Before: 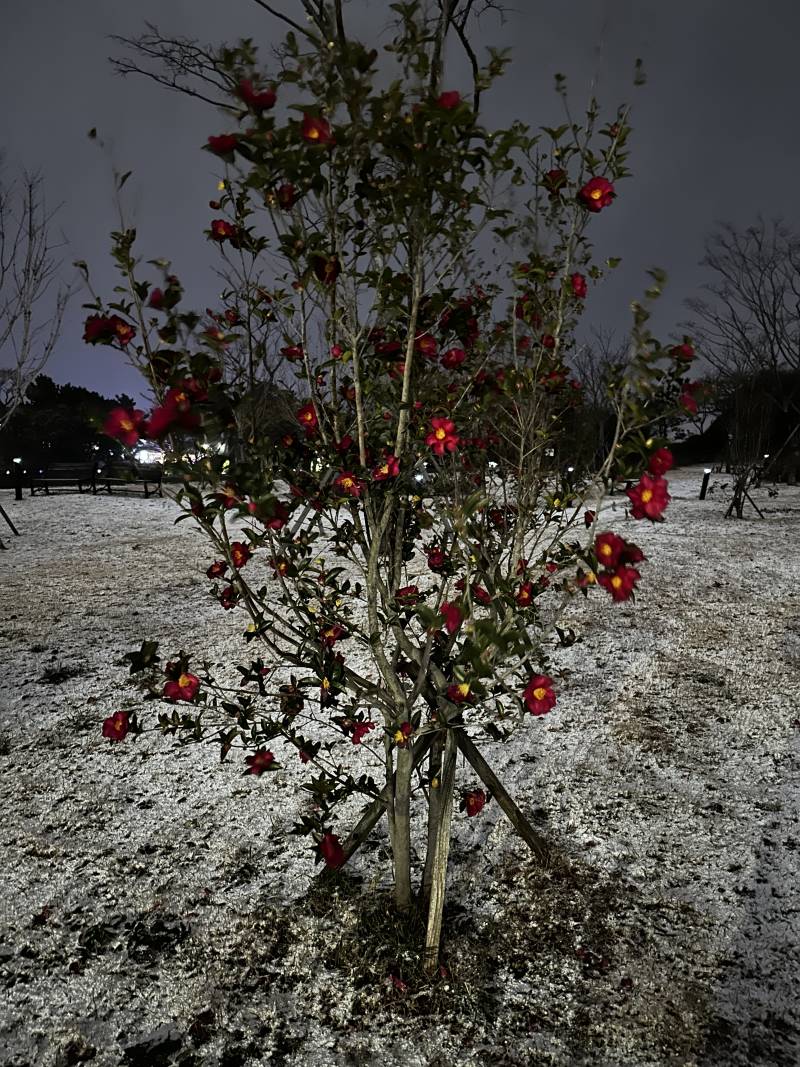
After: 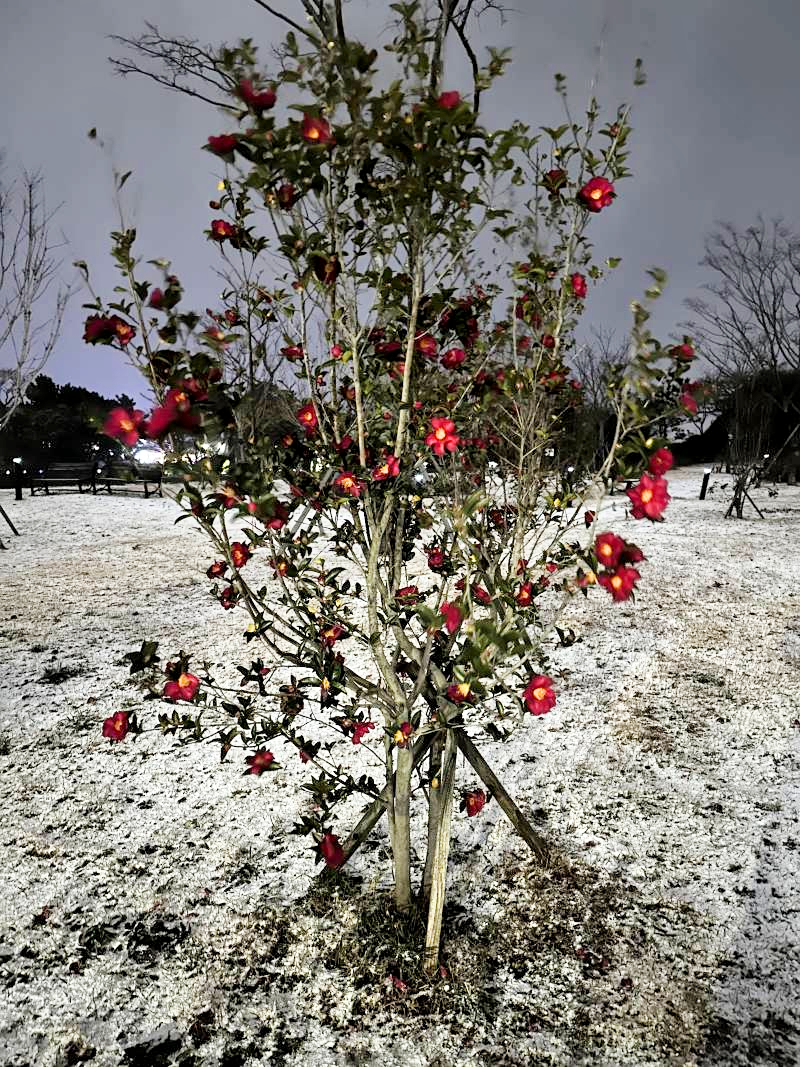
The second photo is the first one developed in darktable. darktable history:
filmic rgb: black relative exposure -7.65 EV, white relative exposure 4.56 EV, hardness 3.61
exposure: exposure 2 EV, compensate highlight preservation false
local contrast: mode bilateral grid, contrast 20, coarseness 50, detail 120%, midtone range 0.2
